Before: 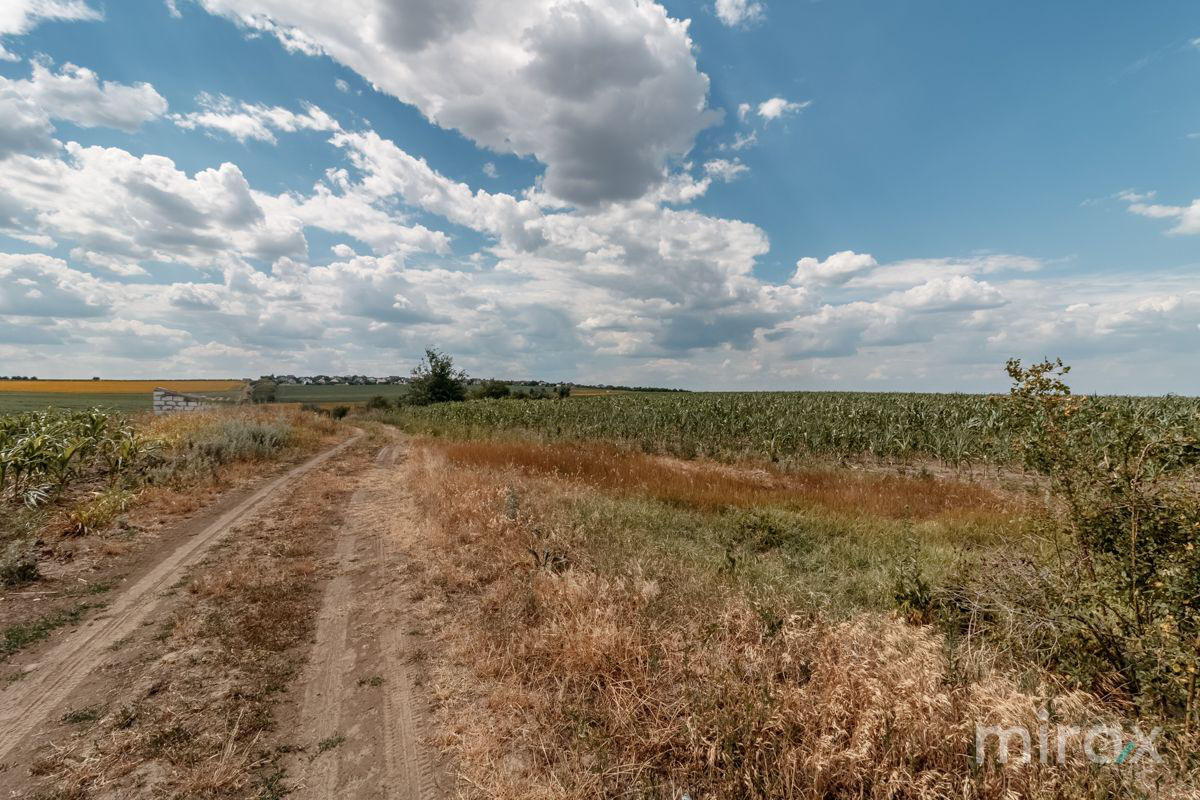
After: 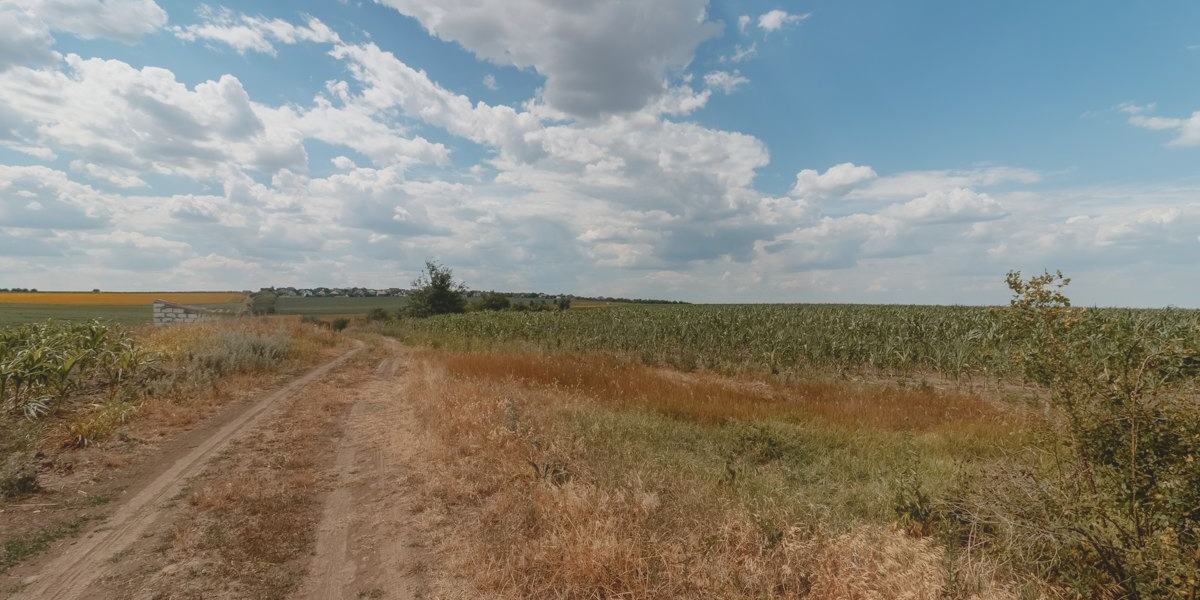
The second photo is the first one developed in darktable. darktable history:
contrast equalizer: y [[0.6 ×6], [0.55 ×6], [0 ×6], [0 ×6], [0 ×6]], mix -0.997
crop: top 11.011%, bottom 13.939%
